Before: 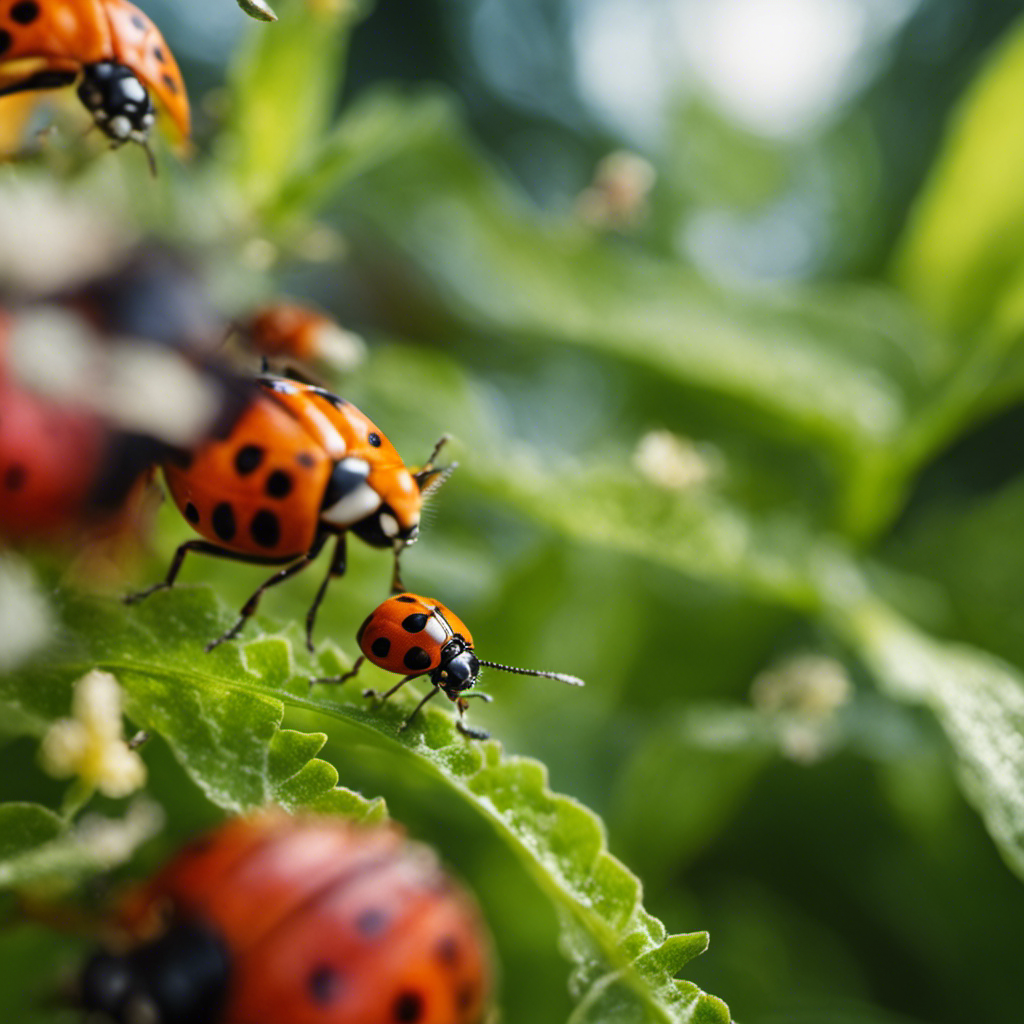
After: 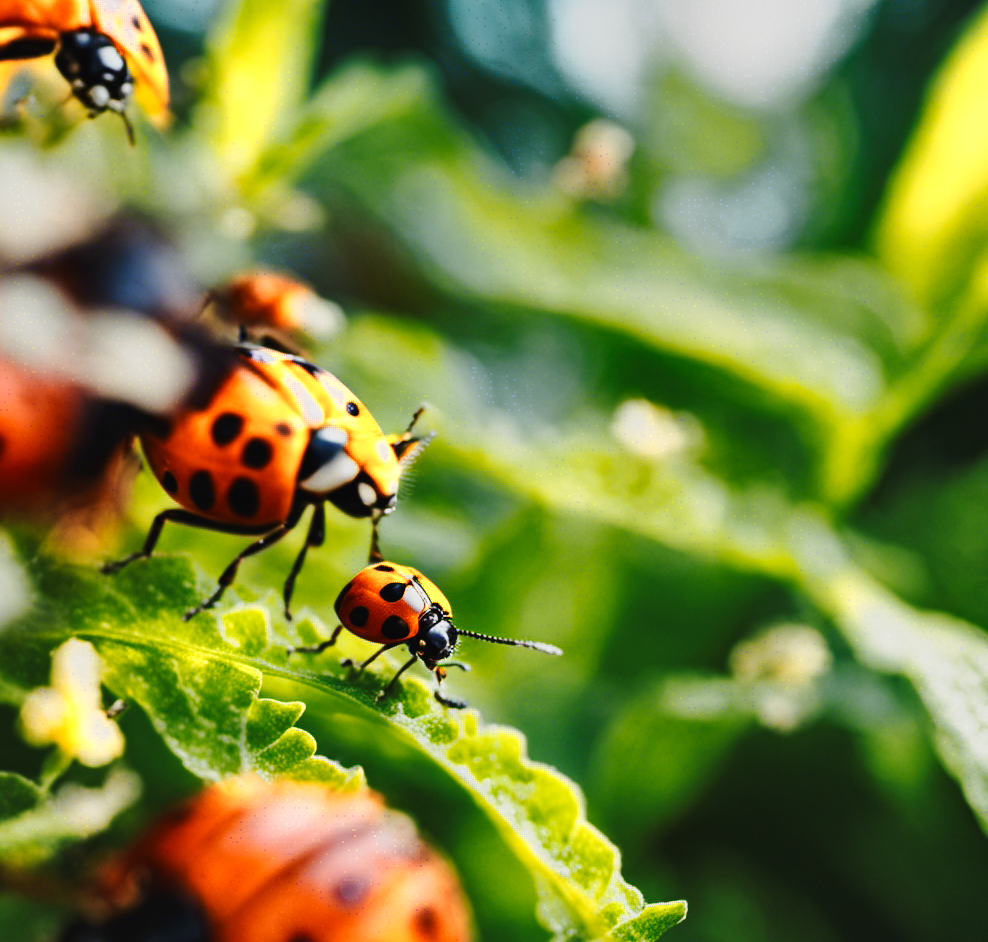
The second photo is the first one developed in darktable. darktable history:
color zones: curves: ch0 [(0.018, 0.548) (0.197, 0.654) (0.425, 0.447) (0.605, 0.658) (0.732, 0.579)]; ch1 [(0.105, 0.531) (0.224, 0.531) (0.386, 0.39) (0.618, 0.456) (0.732, 0.456) (0.956, 0.421)]; ch2 [(0.039, 0.583) (0.215, 0.465) (0.399, 0.544) (0.465, 0.548) (0.614, 0.447) (0.724, 0.43) (0.882, 0.623) (0.956, 0.632)]
crop: left 2.188%, top 3.077%, right 1.236%, bottom 4.847%
shadows and highlights: white point adjustment -3.56, highlights -63.39, soften with gaussian
contrast brightness saturation: contrast 0.074
tone curve: curves: ch0 [(0.003, 0.023) (0.071, 0.052) (0.236, 0.197) (0.466, 0.557) (0.644, 0.748) (0.803, 0.88) (0.994, 0.968)]; ch1 [(0, 0) (0.262, 0.227) (0.417, 0.386) (0.469, 0.467) (0.502, 0.498) (0.528, 0.53) (0.573, 0.57) (0.605, 0.621) (0.644, 0.671) (0.686, 0.728) (0.994, 0.987)]; ch2 [(0, 0) (0.262, 0.188) (0.385, 0.353) (0.427, 0.424) (0.495, 0.493) (0.515, 0.534) (0.547, 0.556) (0.589, 0.613) (0.644, 0.748) (1, 1)], preserve colors none
haze removal: adaptive false
